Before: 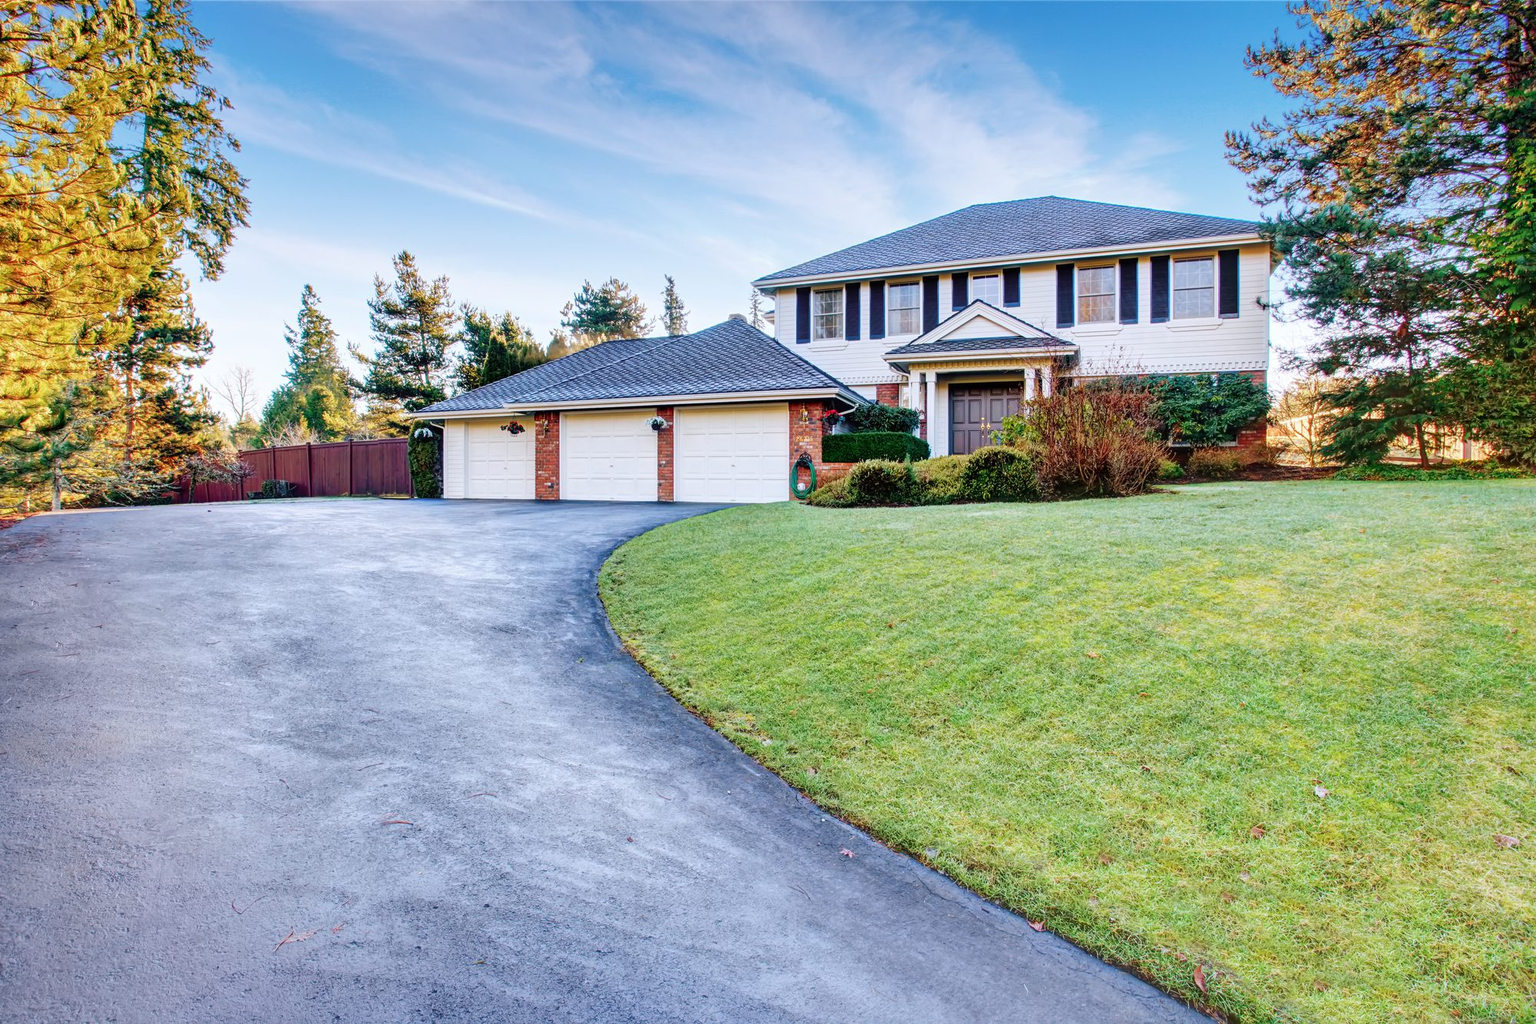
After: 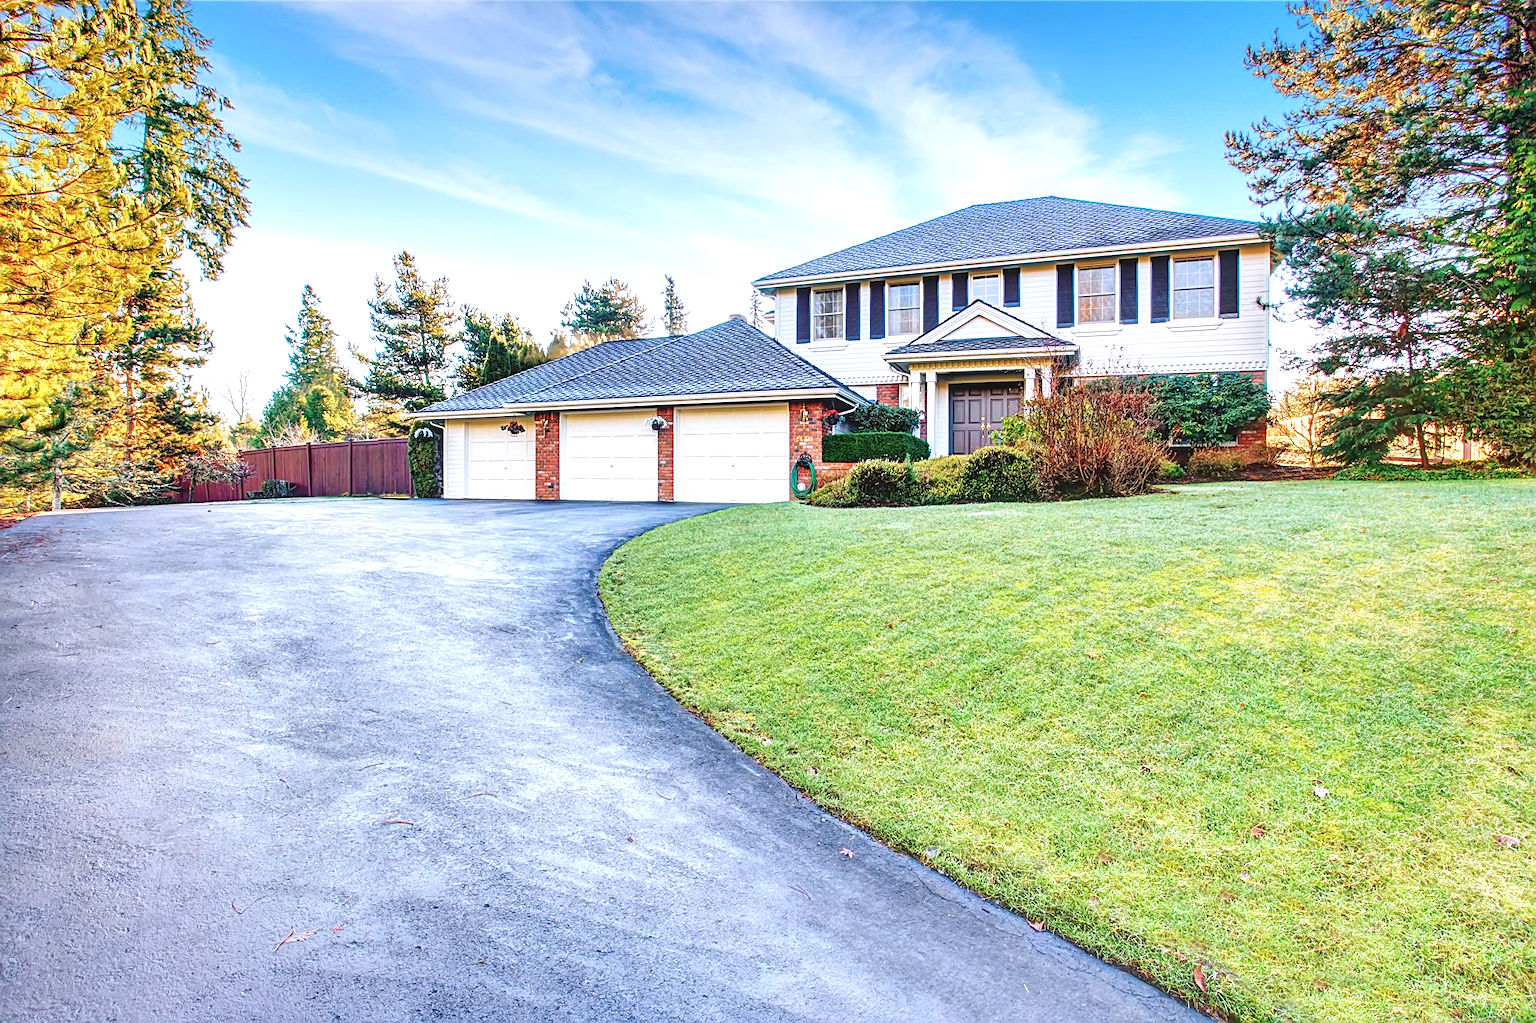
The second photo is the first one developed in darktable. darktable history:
sharpen: on, module defaults
exposure: exposure 0.566 EV, compensate highlight preservation false
local contrast: detail 110%
